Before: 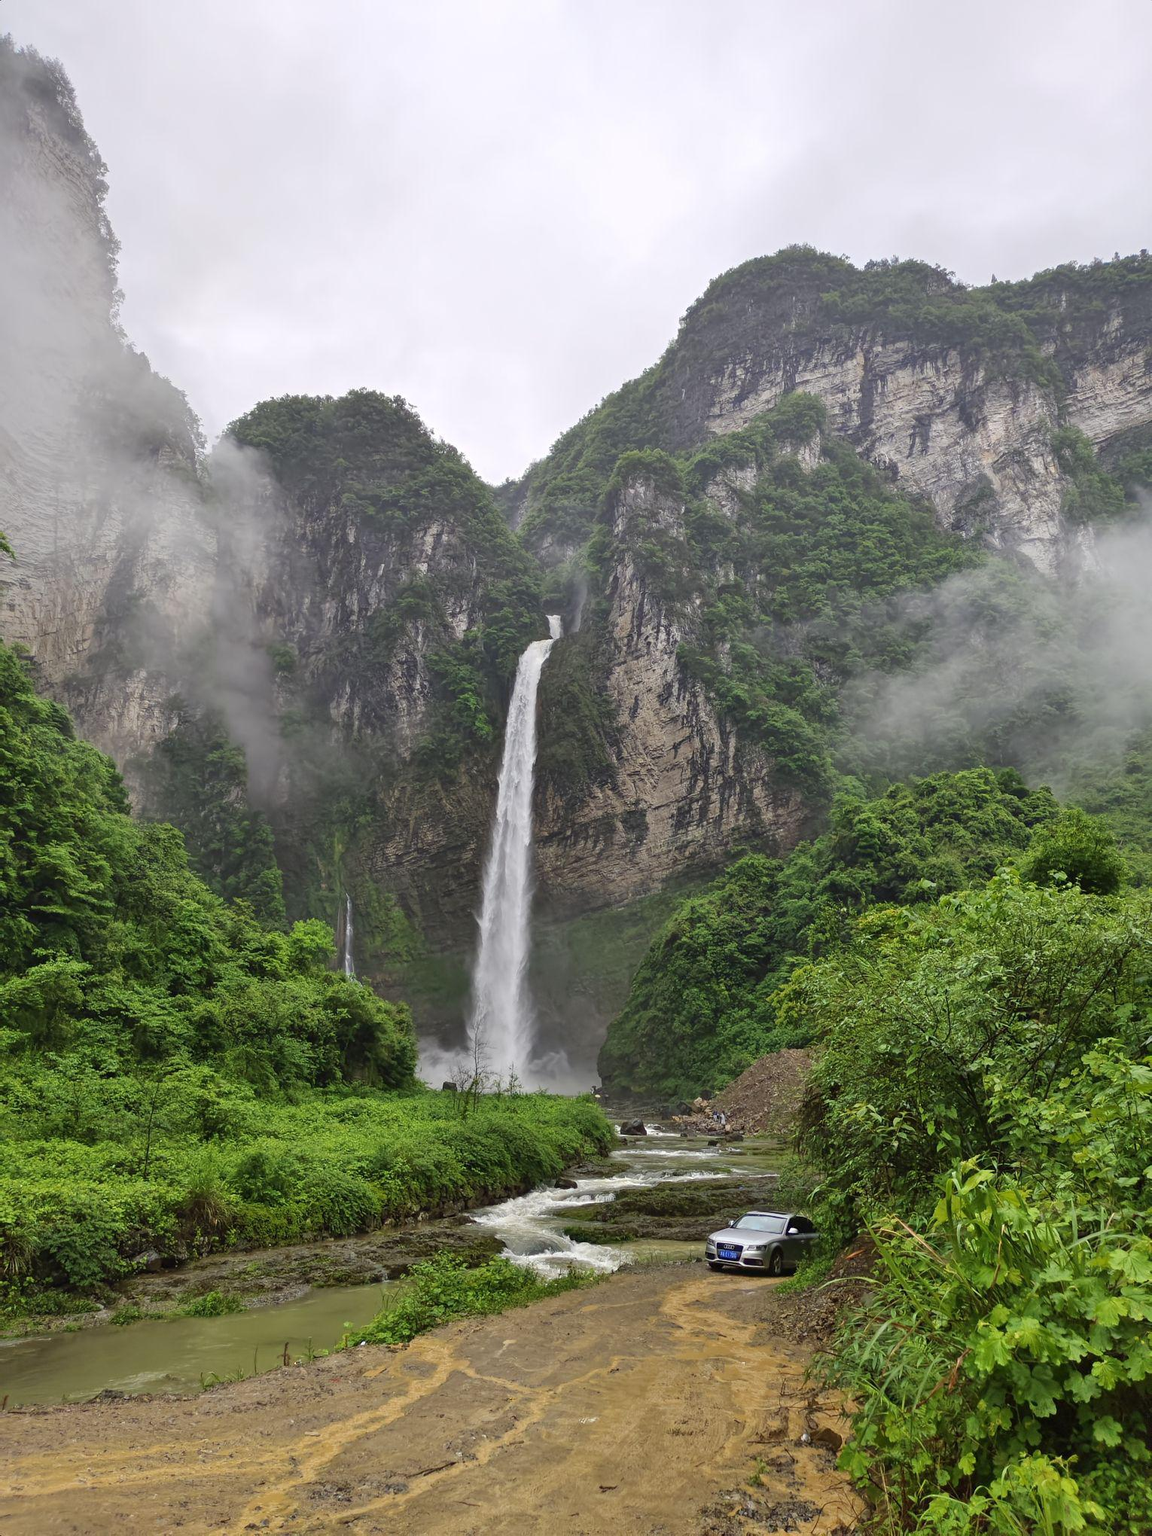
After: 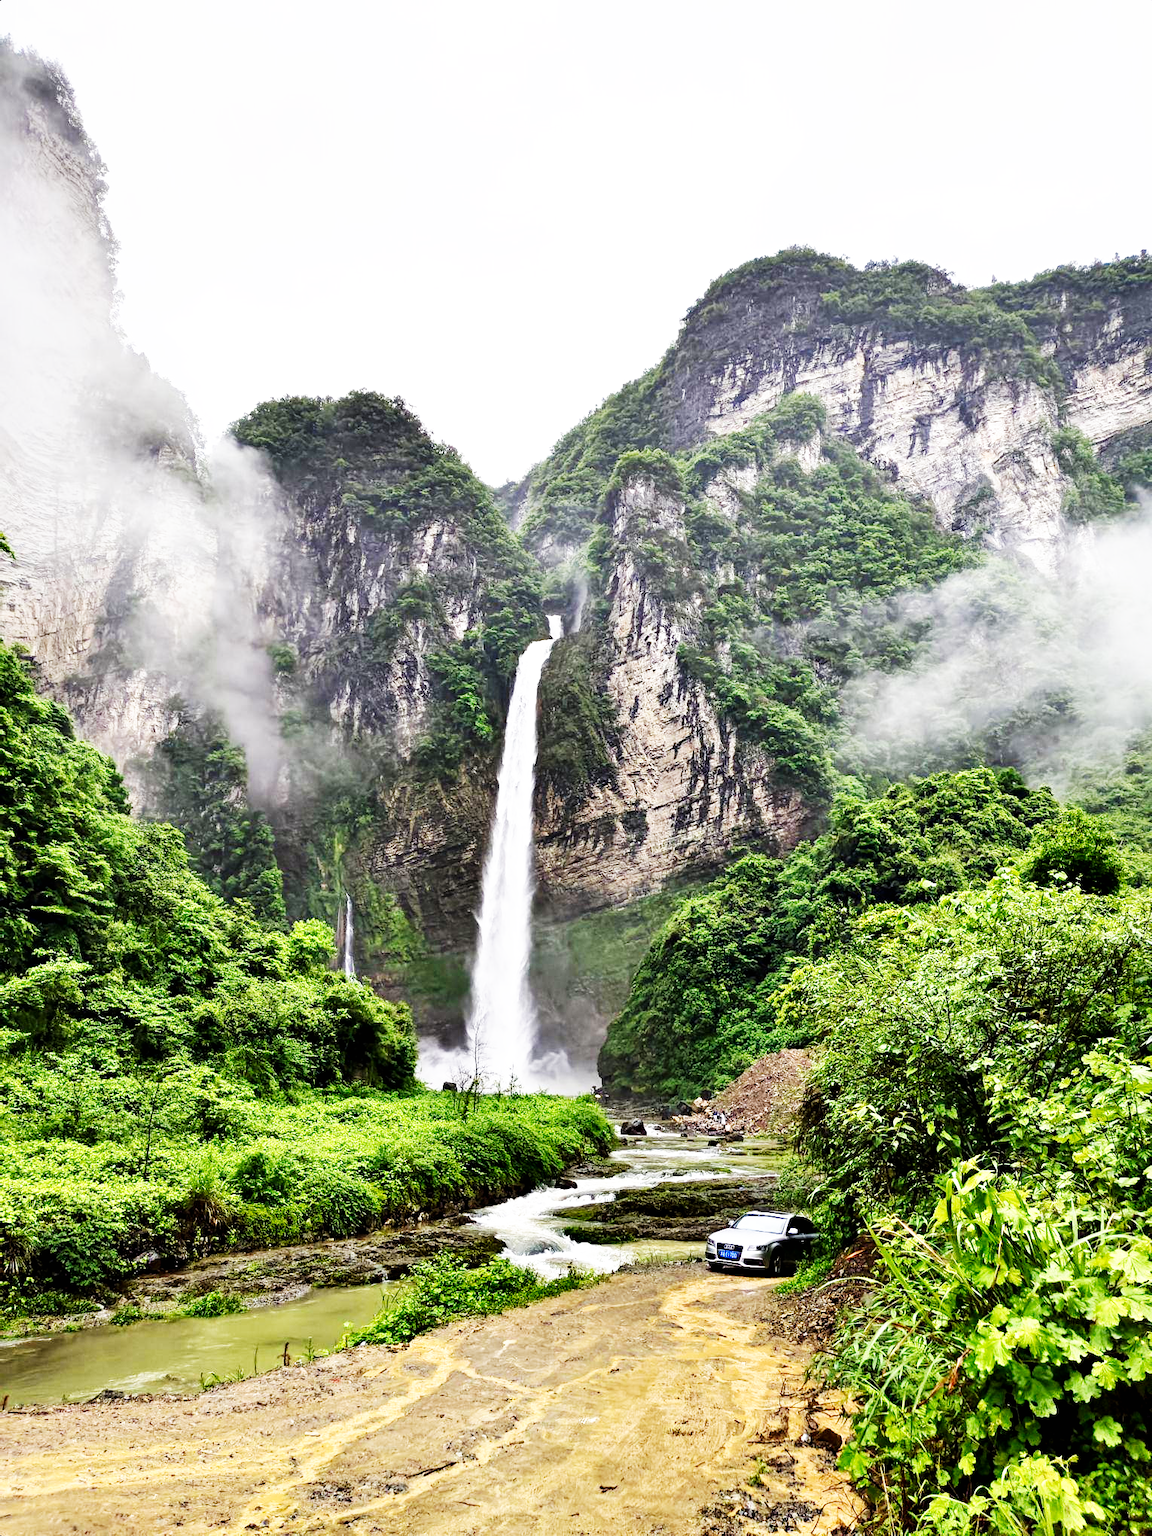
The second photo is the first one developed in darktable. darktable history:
base curve: curves: ch0 [(0, 0) (0.007, 0.004) (0.027, 0.03) (0.046, 0.07) (0.207, 0.54) (0.442, 0.872) (0.673, 0.972) (1, 1)], preserve colors none
contrast equalizer: y [[0.6 ×6], [0.55 ×6], [0 ×6], [0 ×6], [0 ×6]]
